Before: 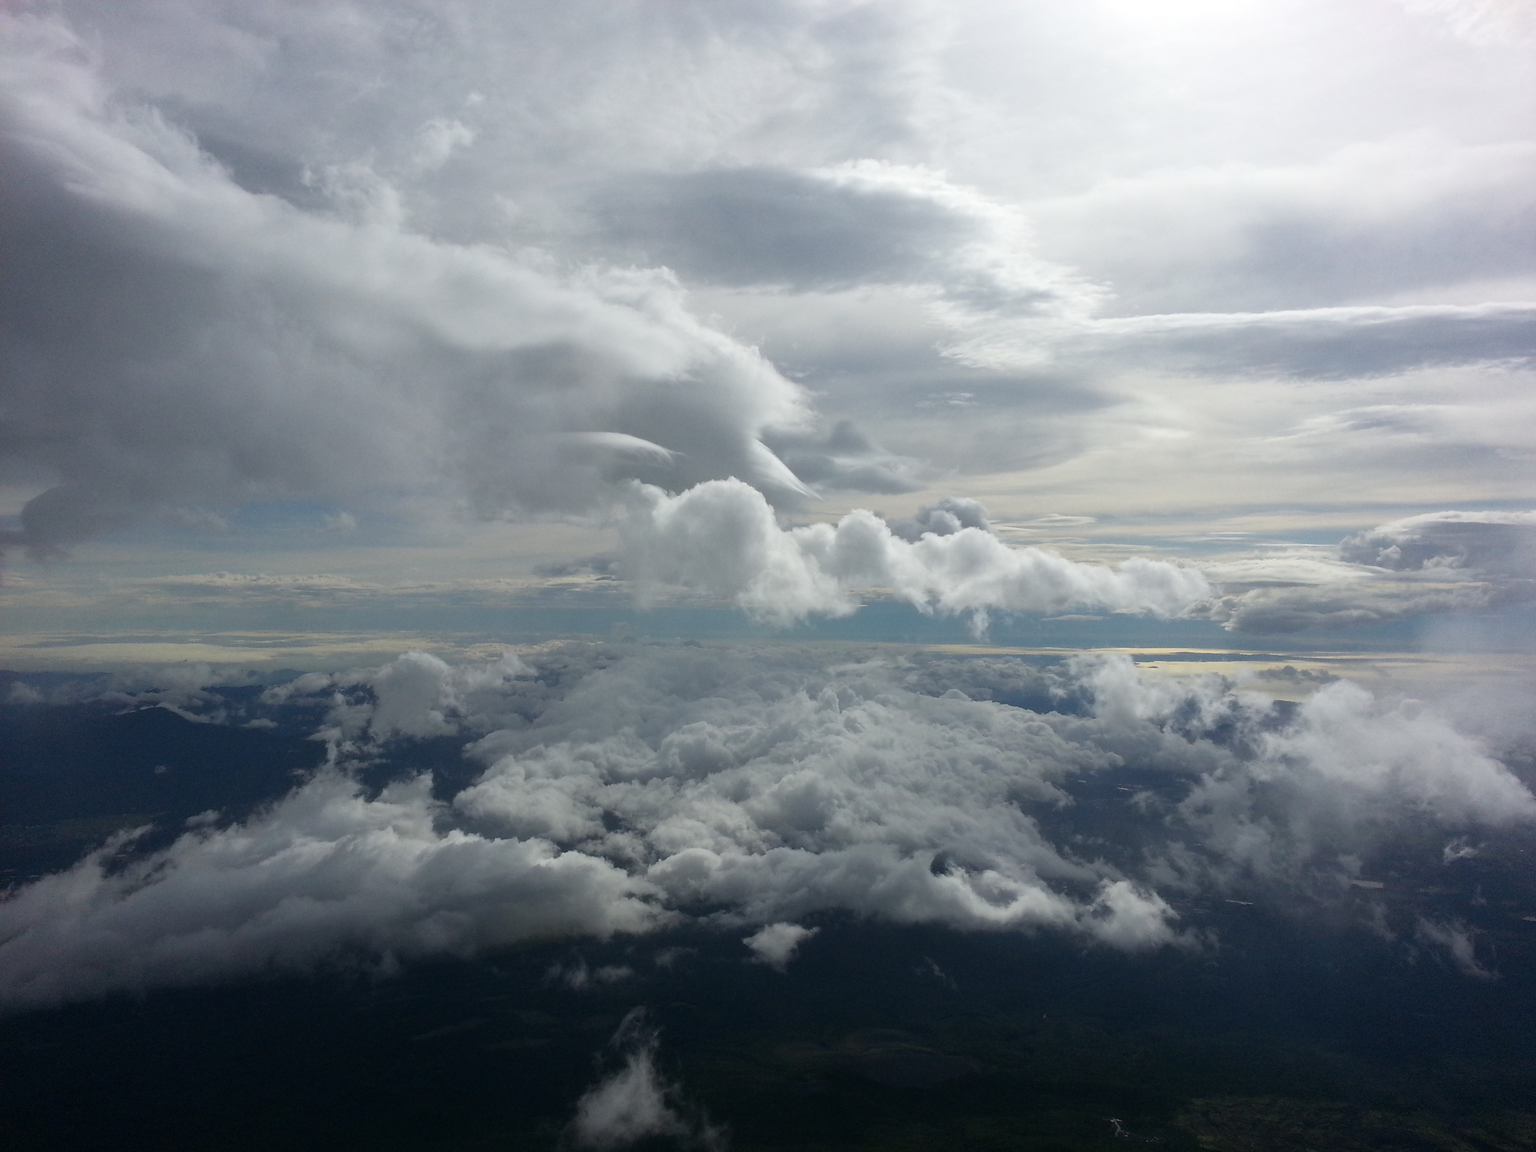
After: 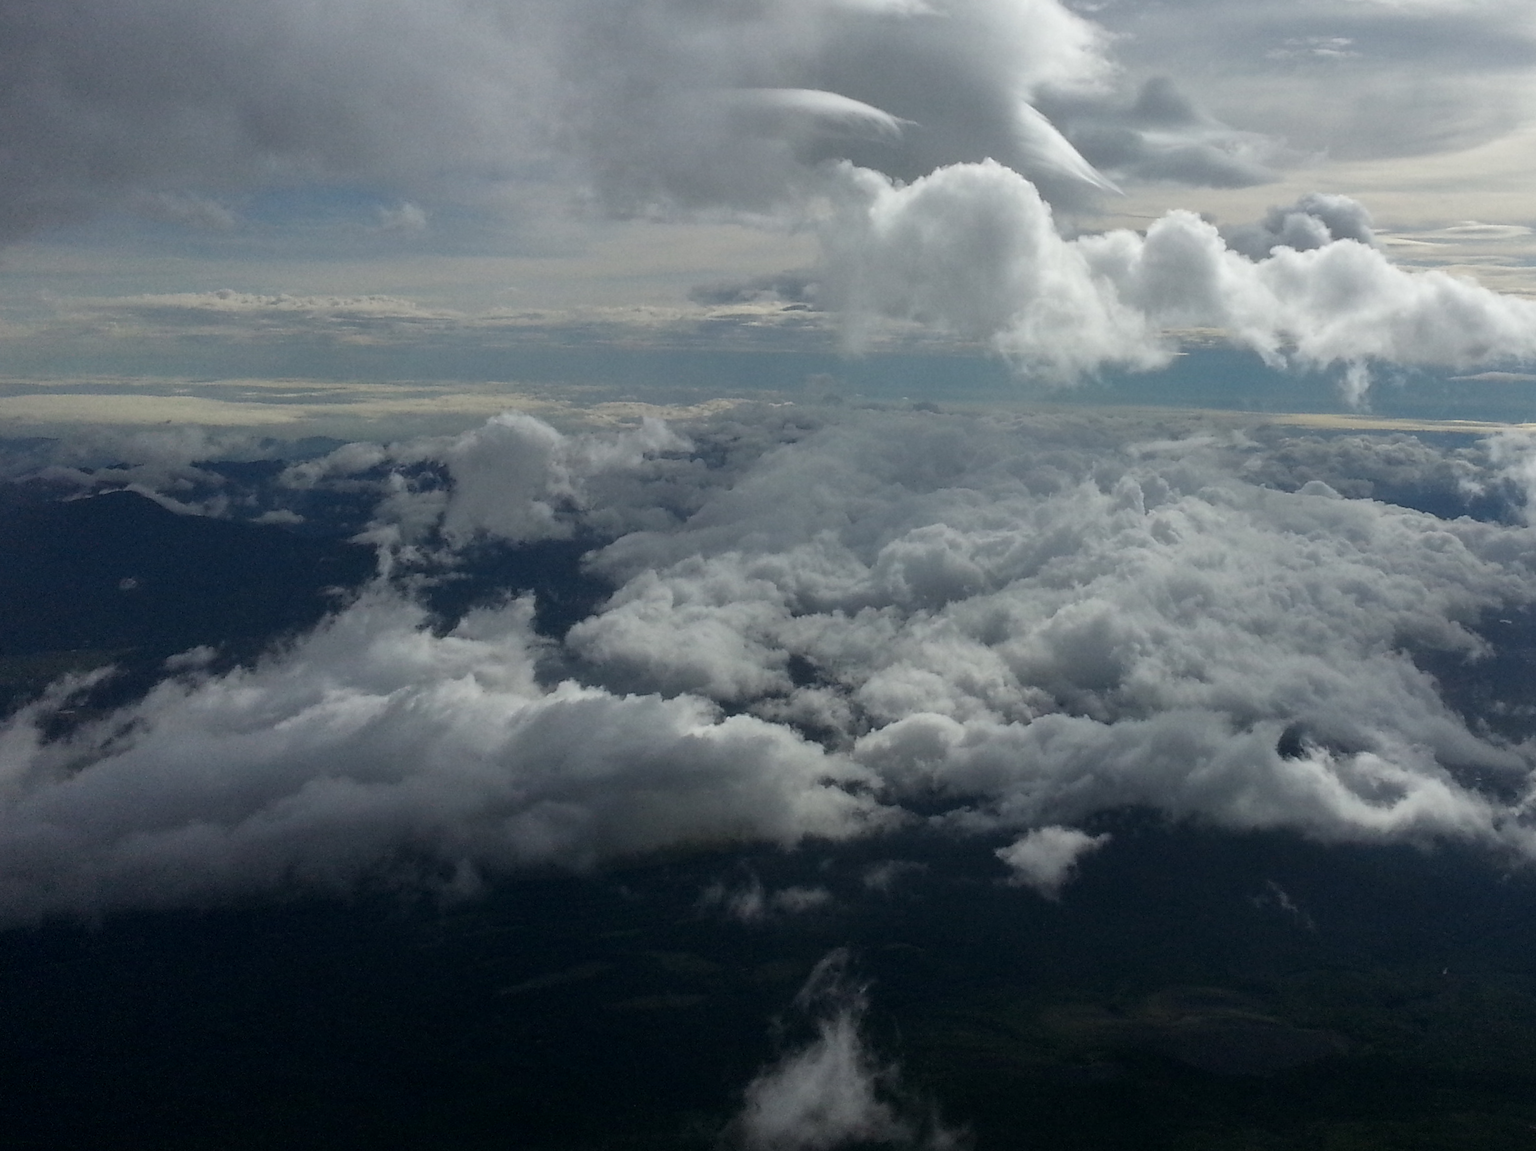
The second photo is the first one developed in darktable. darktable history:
local contrast: on, module defaults
crop and rotate: angle -0.82°, left 3.85%, top 31.828%, right 27.992%
